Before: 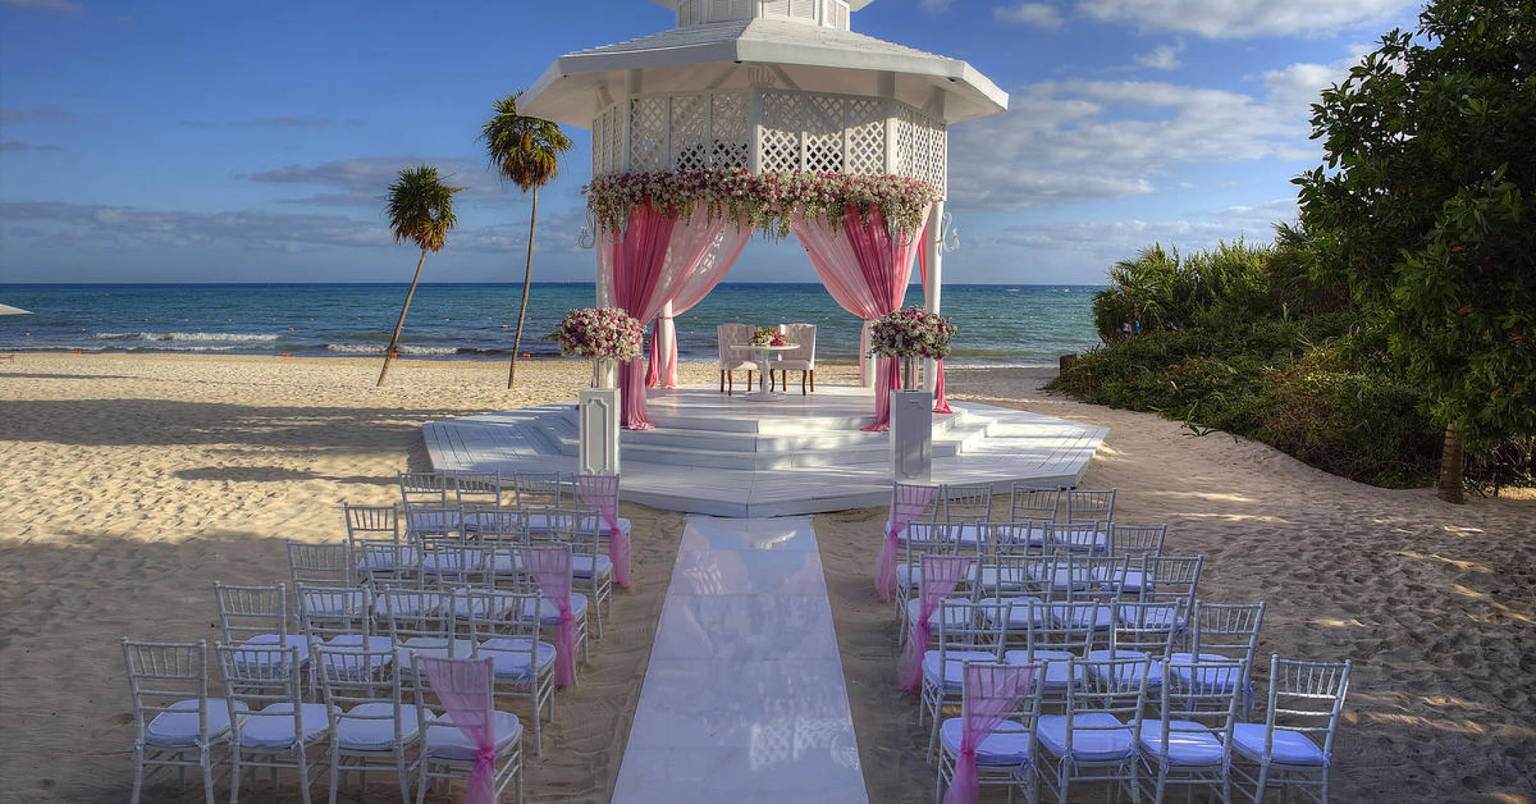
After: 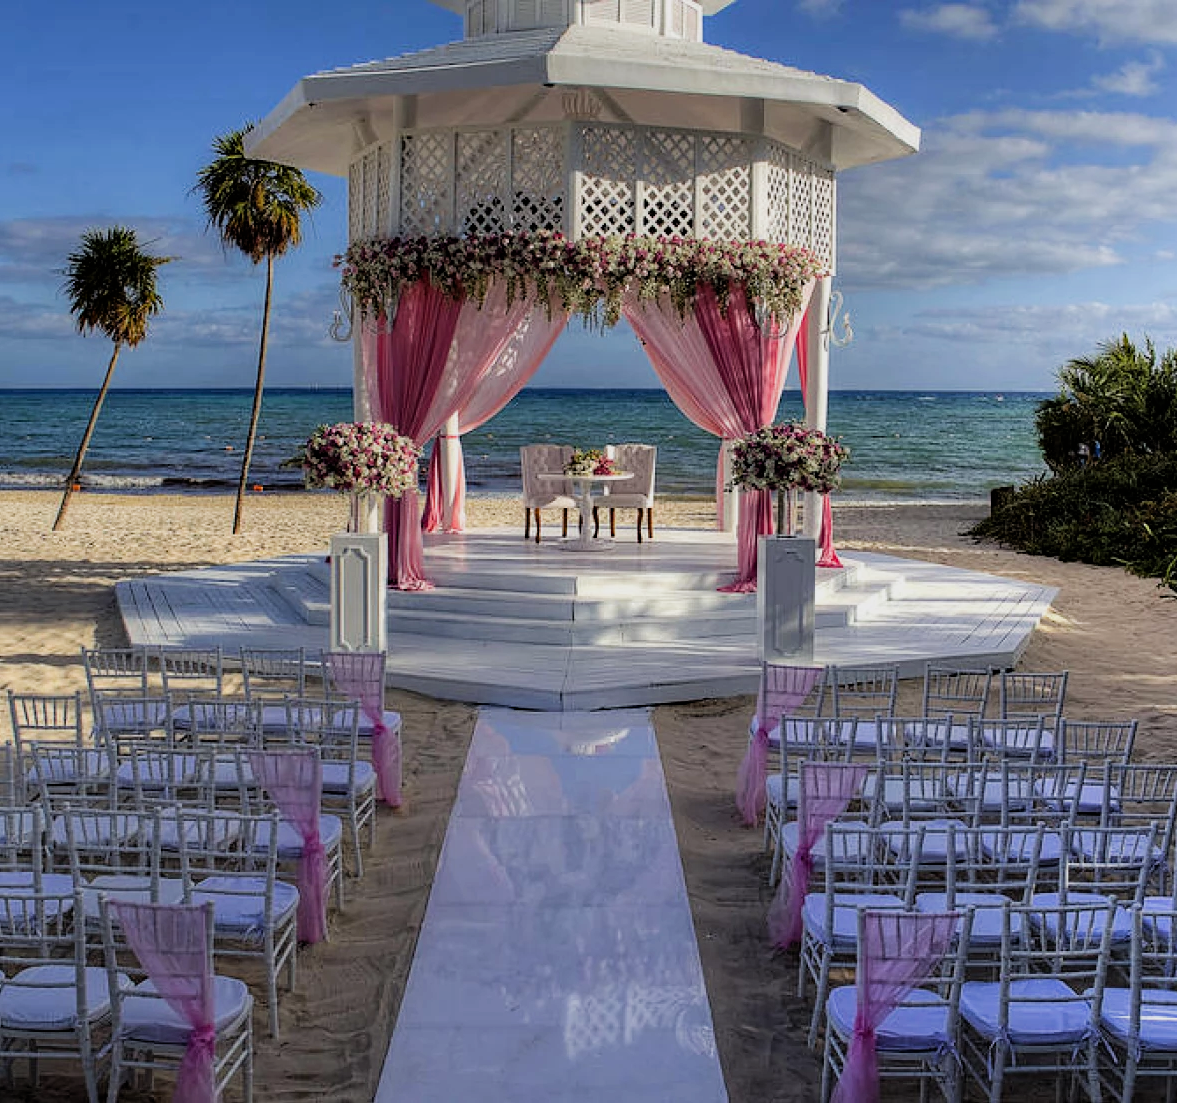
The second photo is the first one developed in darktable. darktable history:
crop: left 22.084%, right 22.125%, bottom 0.011%
filmic rgb: black relative exposure -5.1 EV, white relative exposure 3.51 EV, threshold 3.05 EV, hardness 3.18, contrast 1.195, highlights saturation mix -49.84%, enable highlight reconstruction true
haze removal: compatibility mode true, adaptive false
